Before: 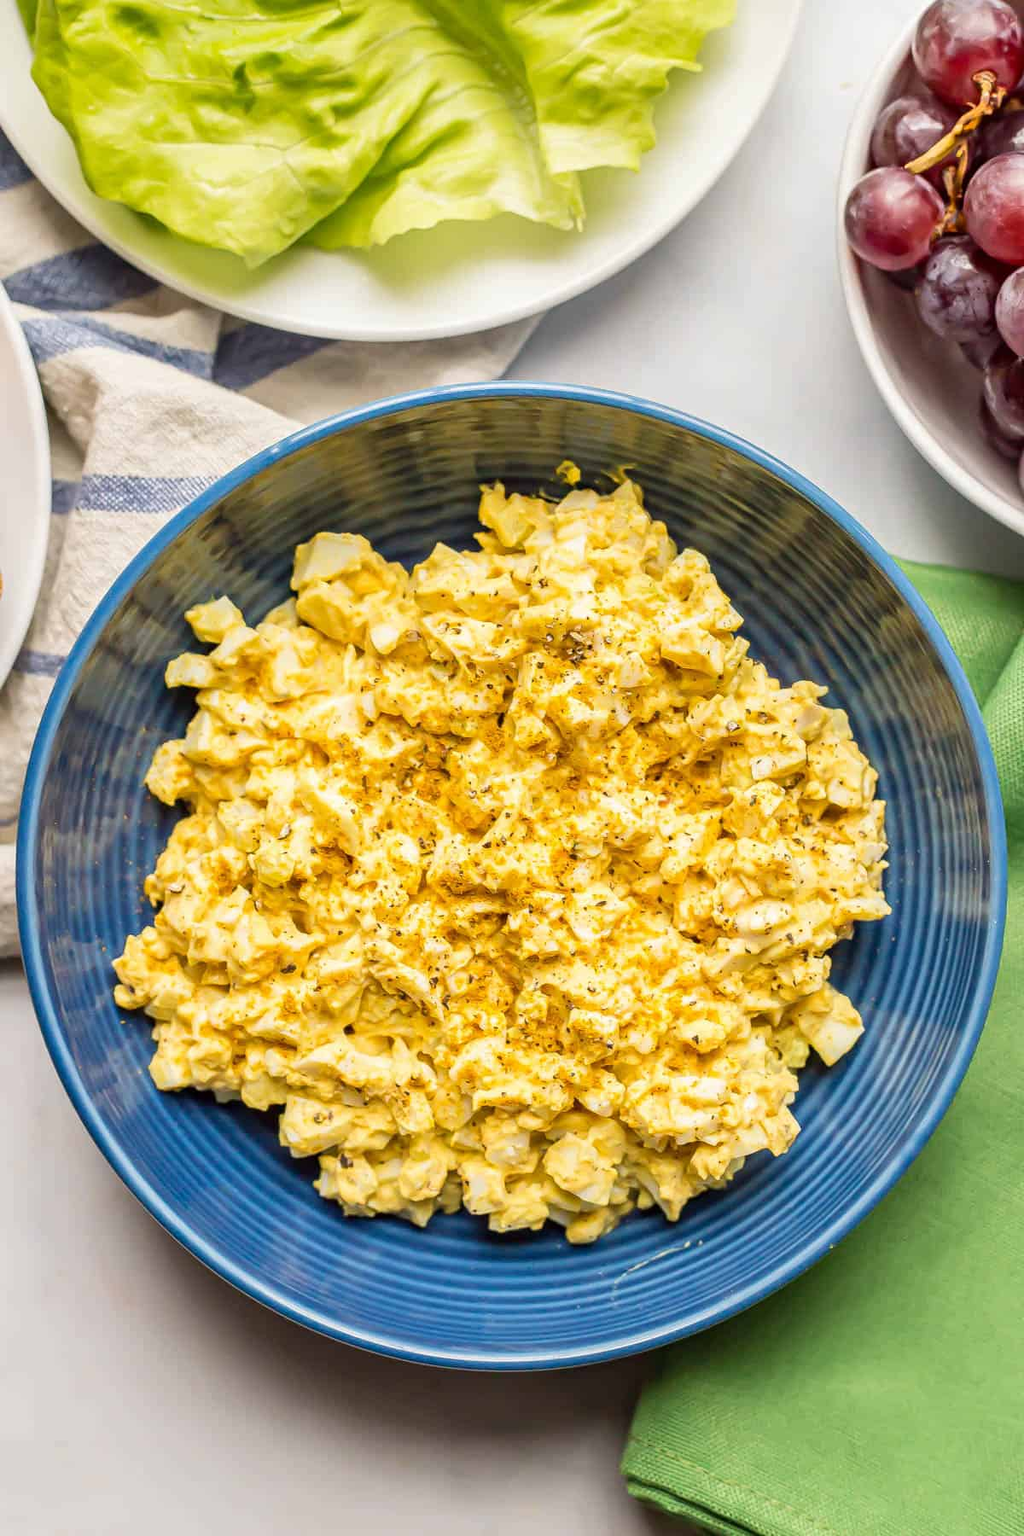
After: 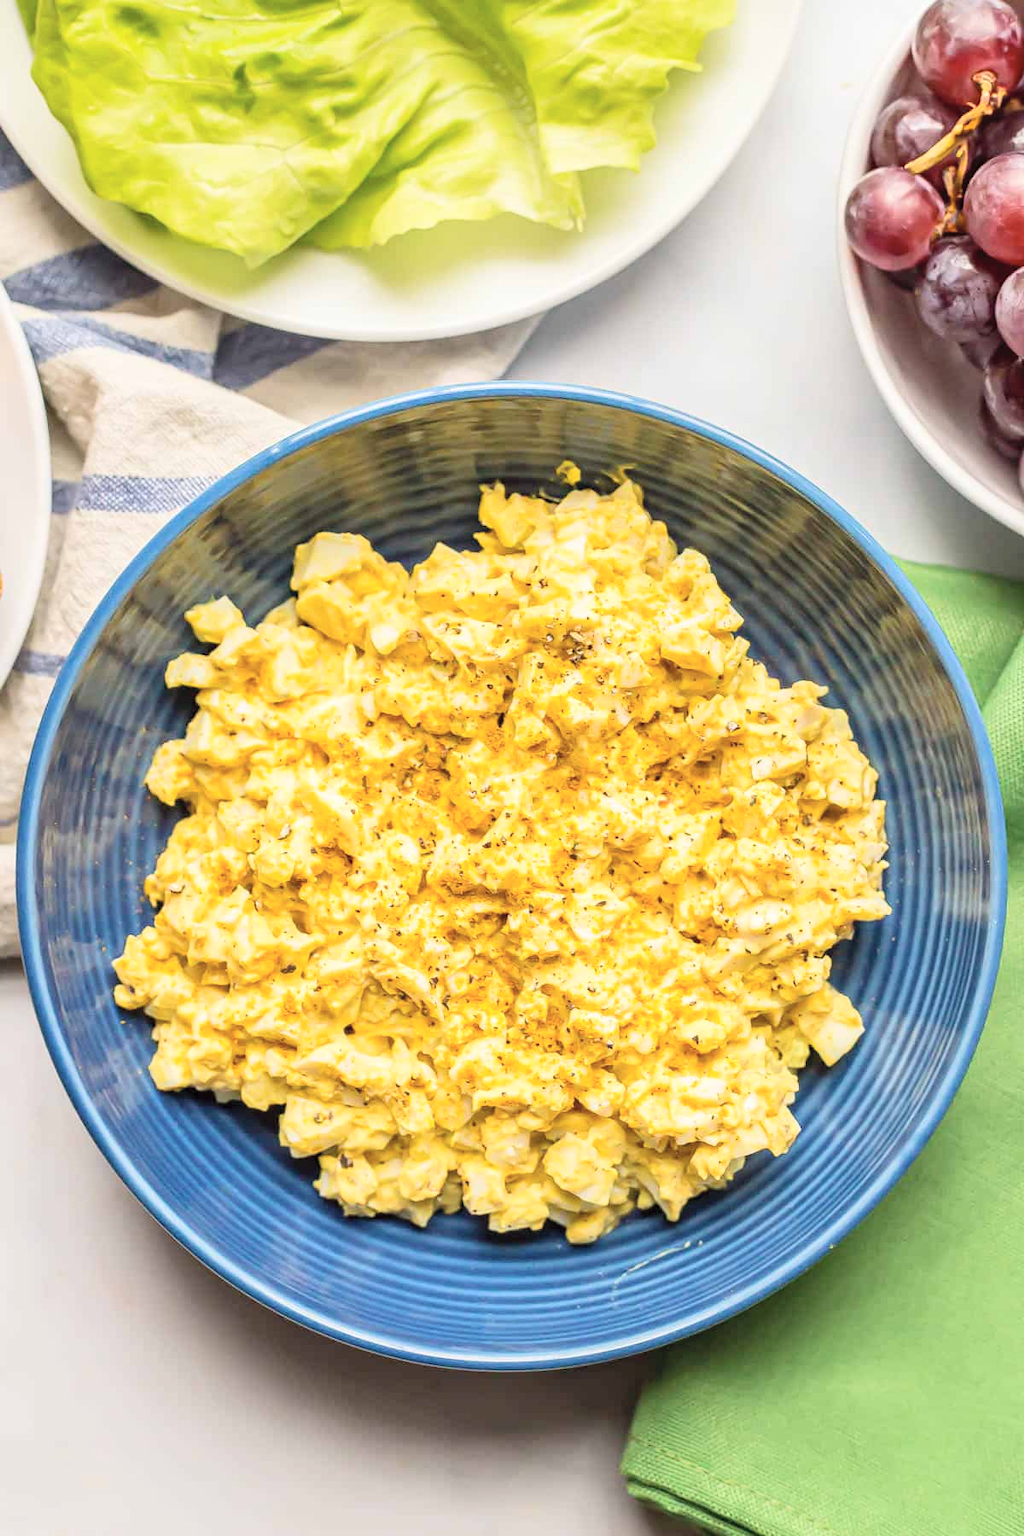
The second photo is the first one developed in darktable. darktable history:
white balance: red 1, blue 1
contrast brightness saturation: contrast 0.14, brightness 0.21
